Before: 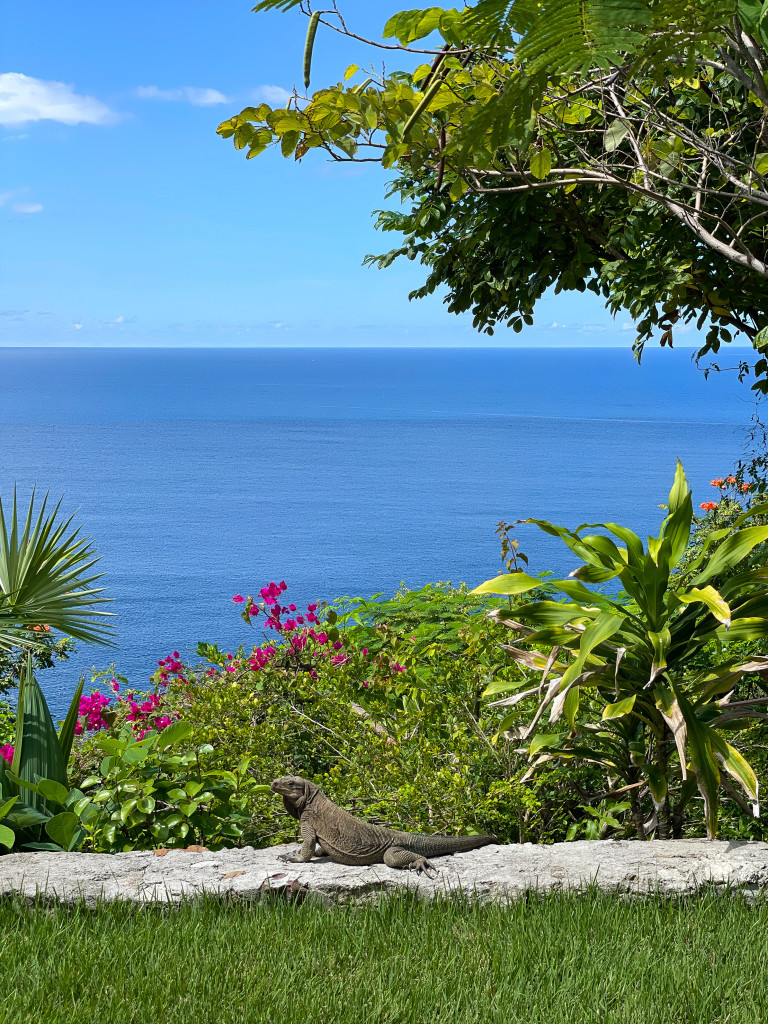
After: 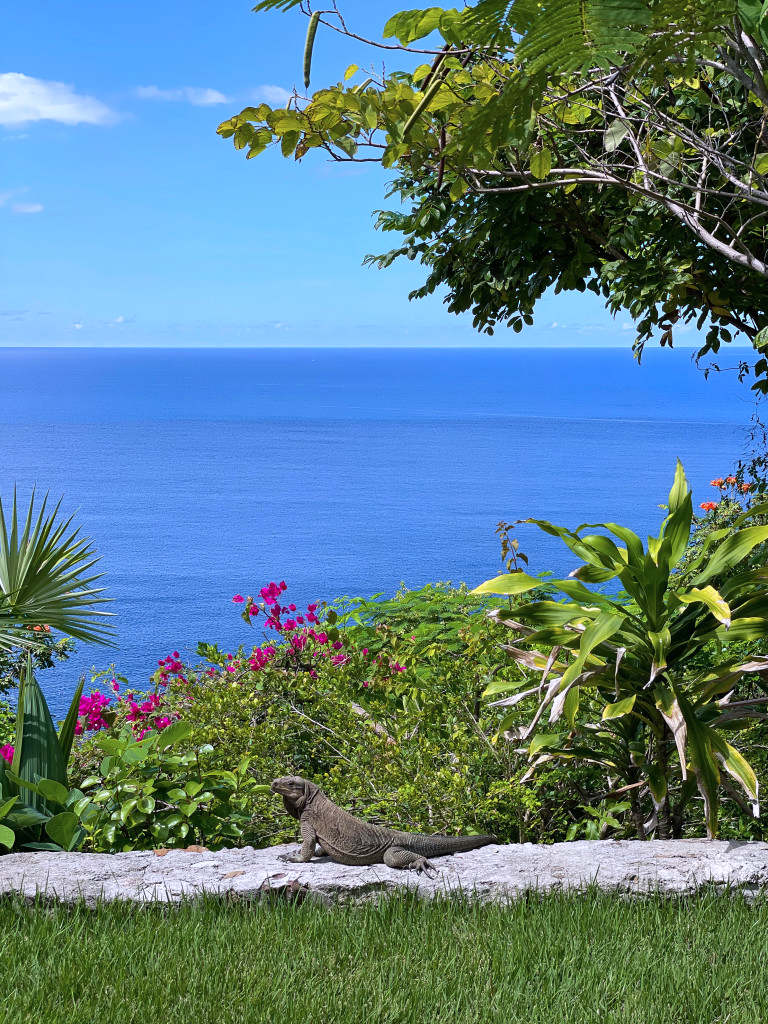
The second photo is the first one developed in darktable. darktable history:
color calibration: illuminant custom, x 0.363, y 0.385, temperature 4526.02 K
